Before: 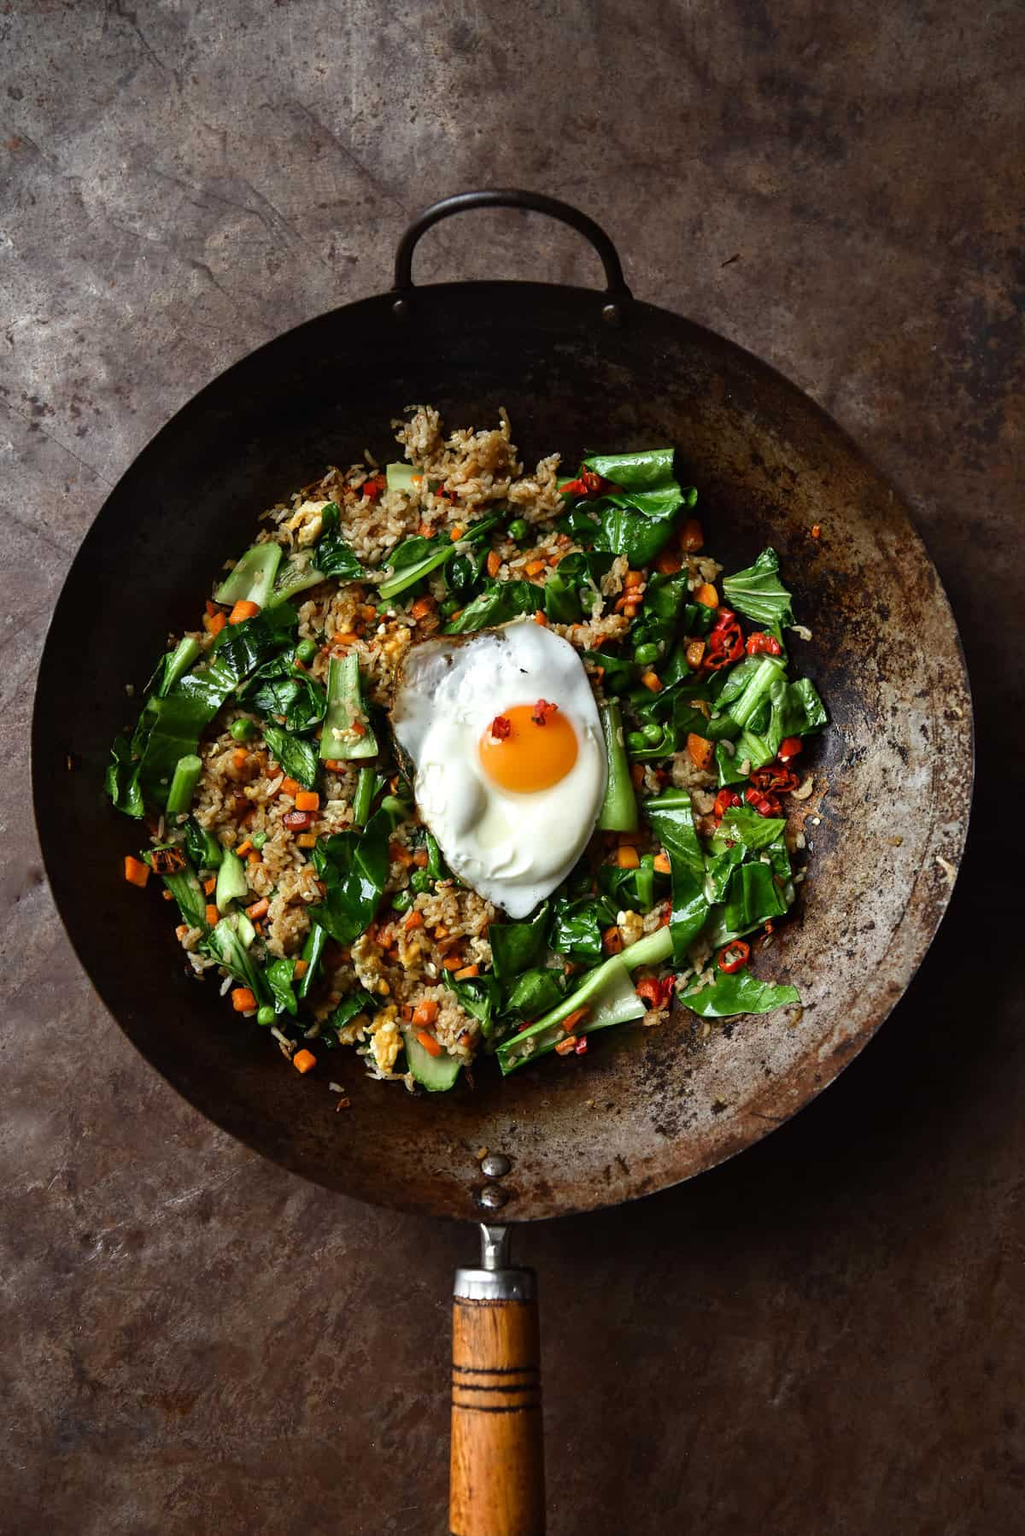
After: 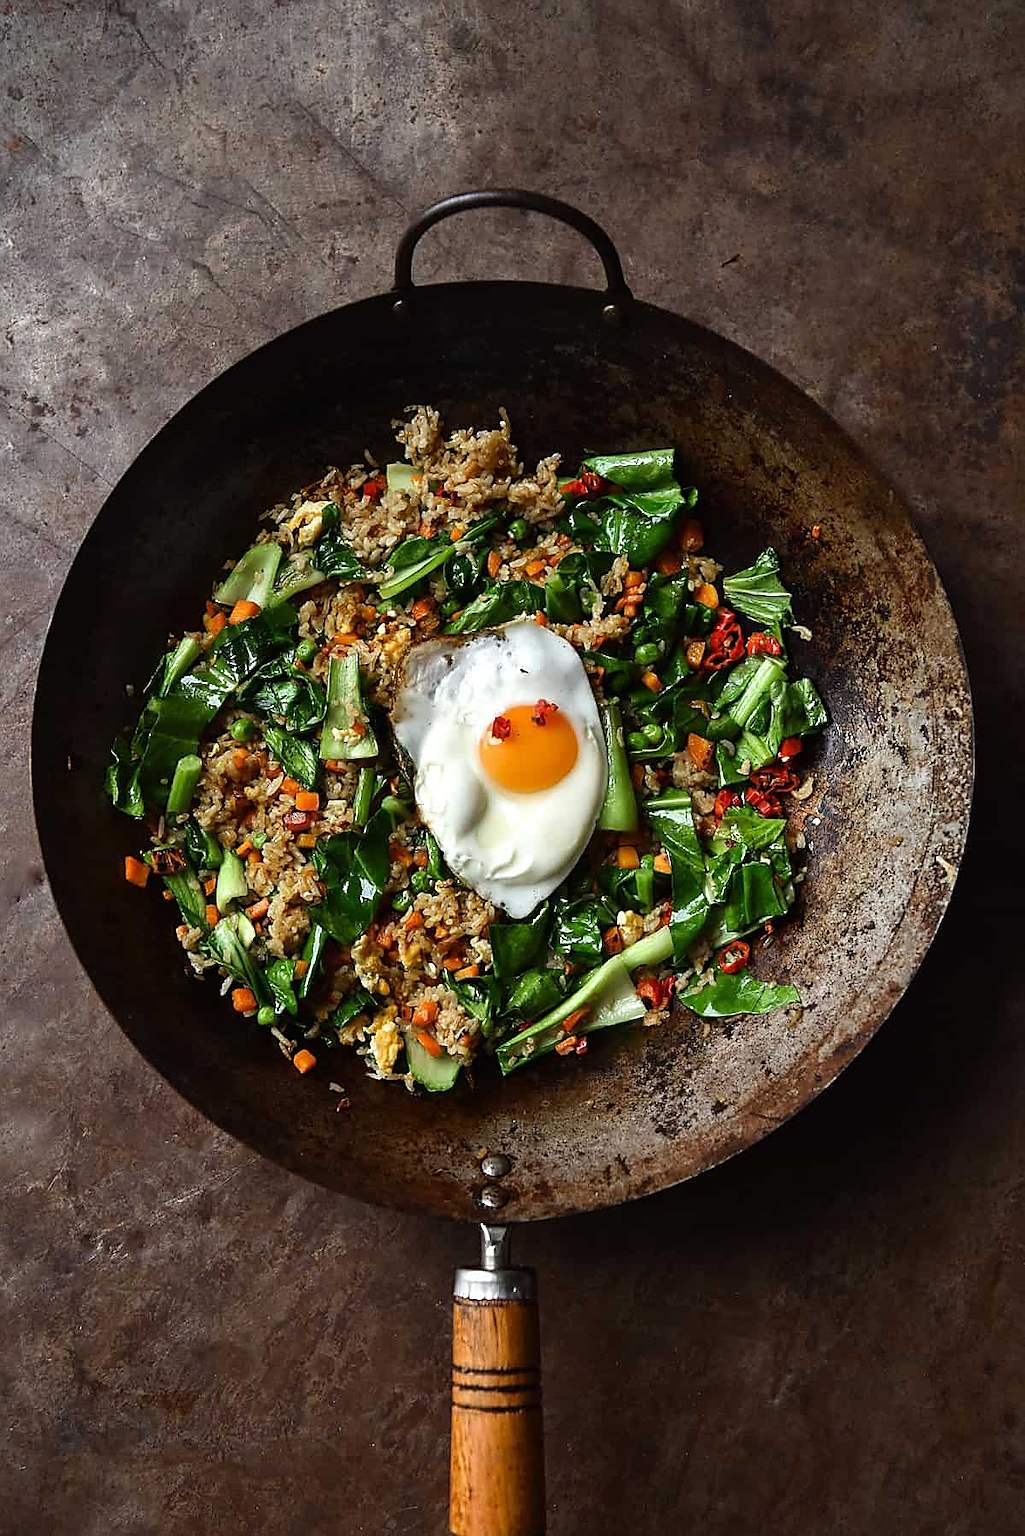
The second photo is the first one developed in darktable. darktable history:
base curve: preserve colors none
sharpen: radius 1.375, amount 1.252, threshold 0.797
